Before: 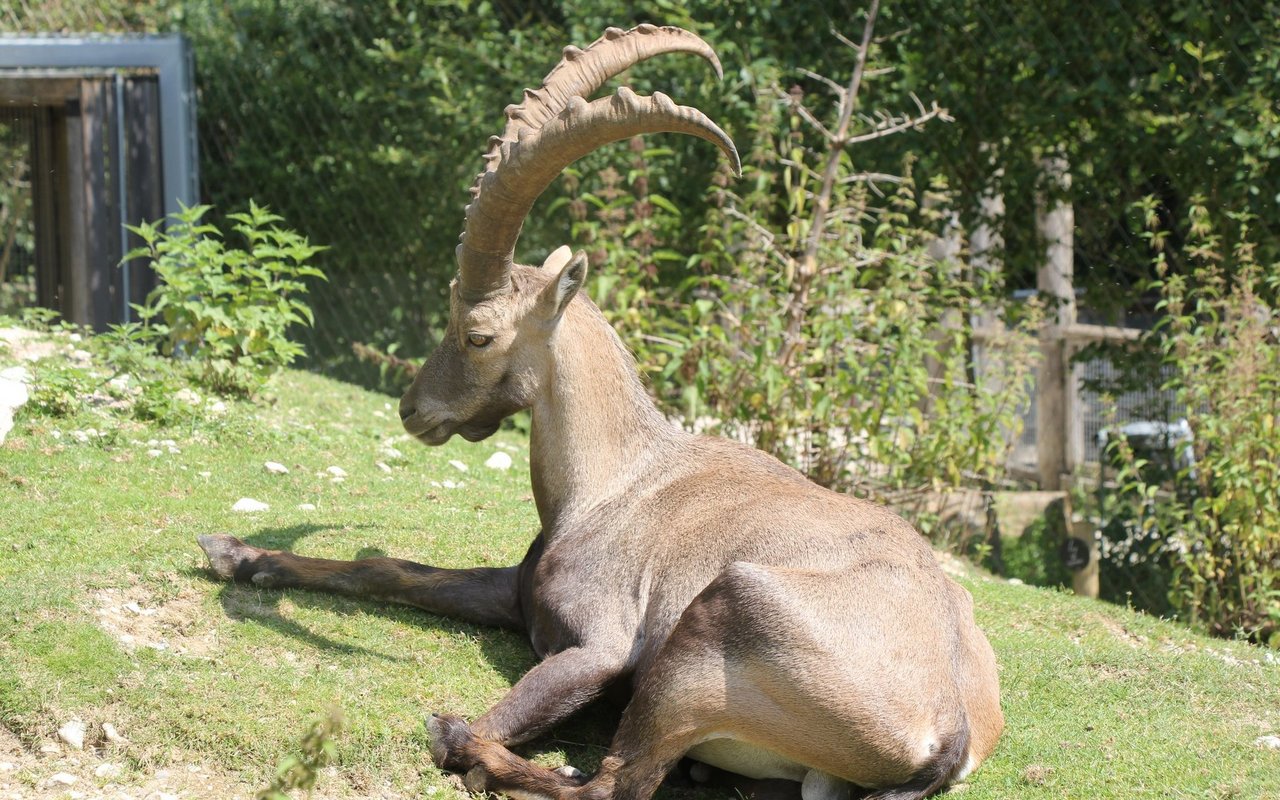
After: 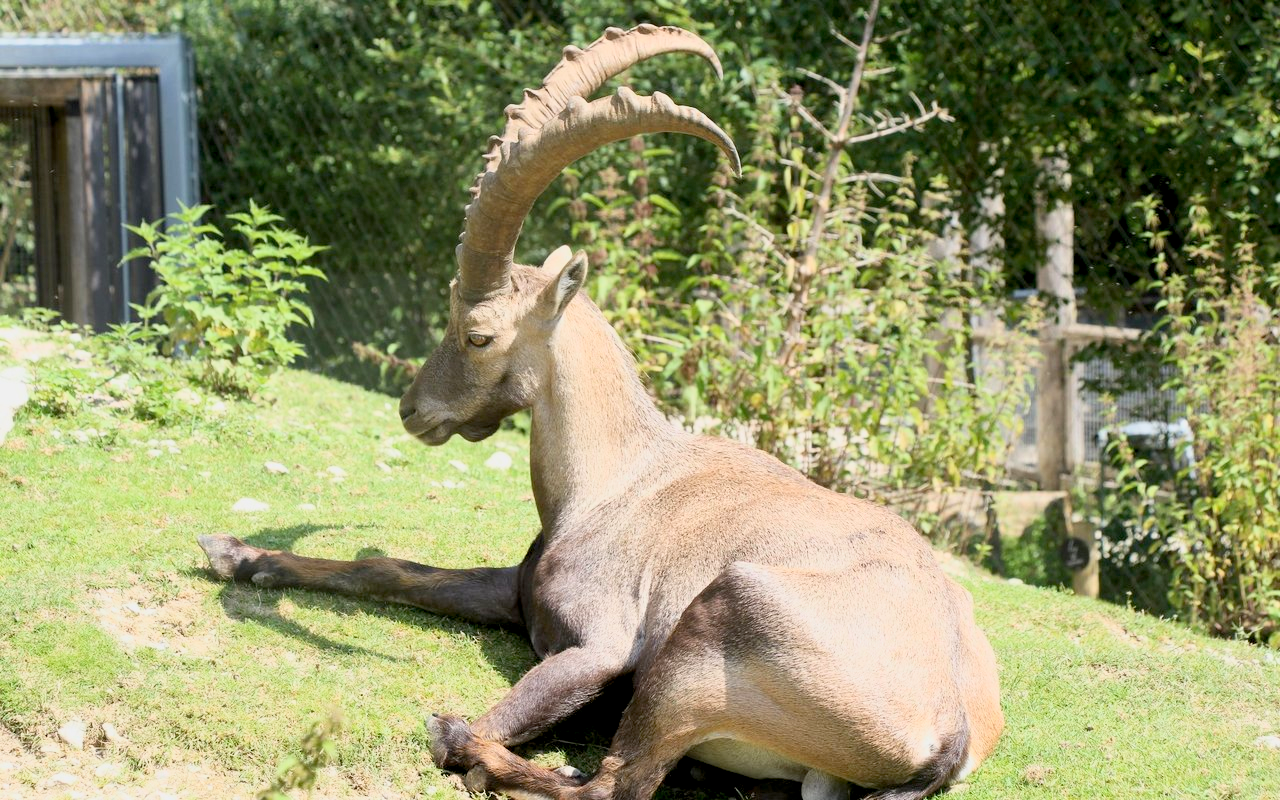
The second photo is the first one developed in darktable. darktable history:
base curve: curves: ch0 [(0, 0) (0.088, 0.125) (0.176, 0.251) (0.354, 0.501) (0.613, 0.749) (1, 0.877)]
color balance rgb: power › hue 210.87°, global offset › luminance -0.876%, perceptual saturation grading › global saturation 0.542%
